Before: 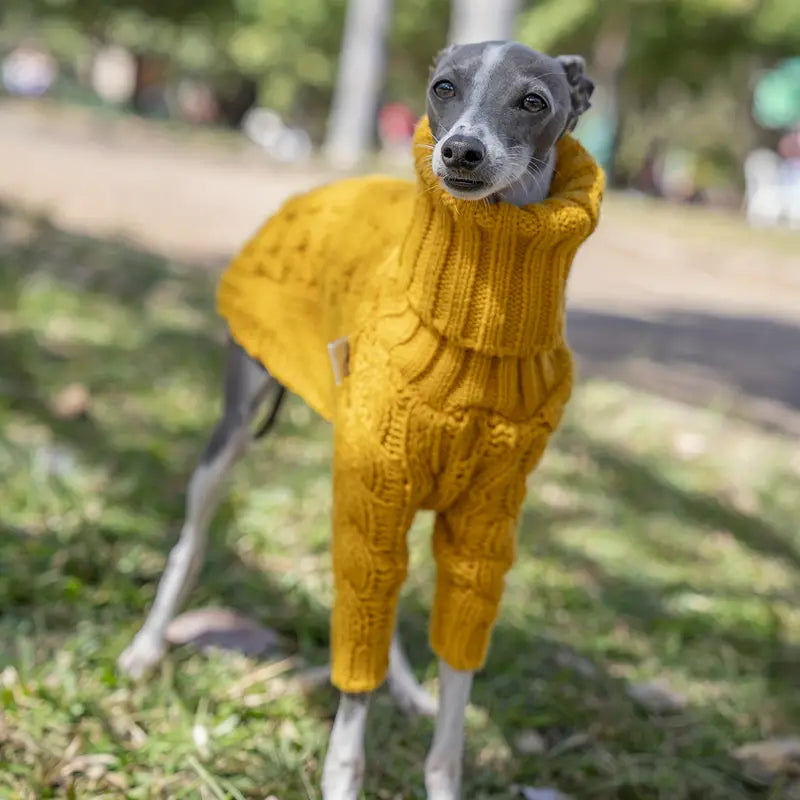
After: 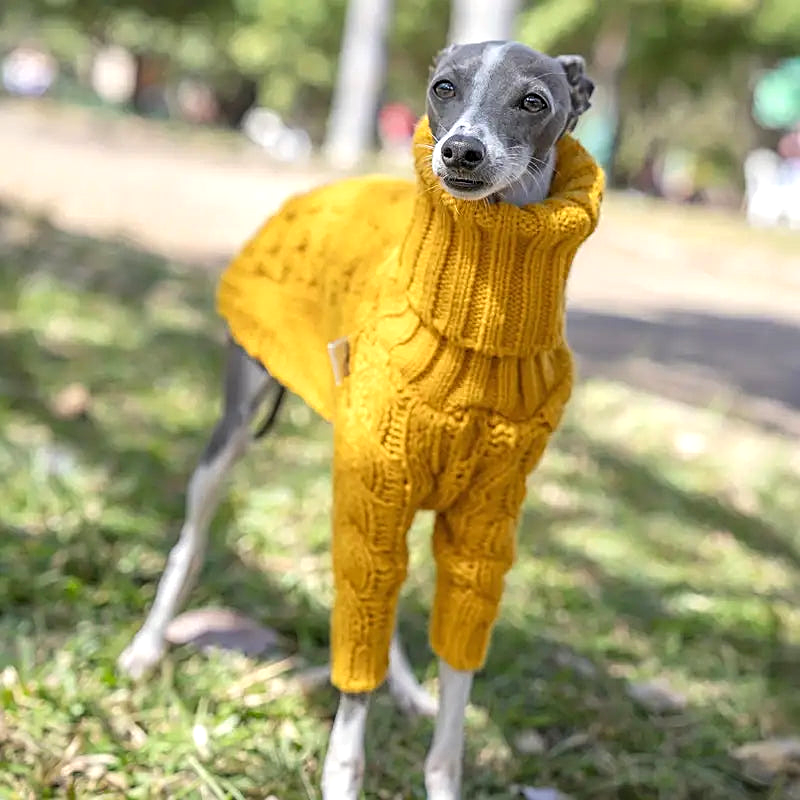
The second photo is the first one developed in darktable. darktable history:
tone equalizer: -8 EV -0.55 EV
exposure: black level correction 0, exposure 0.5 EV, compensate exposure bias true, compensate highlight preservation false
sharpen: on, module defaults
